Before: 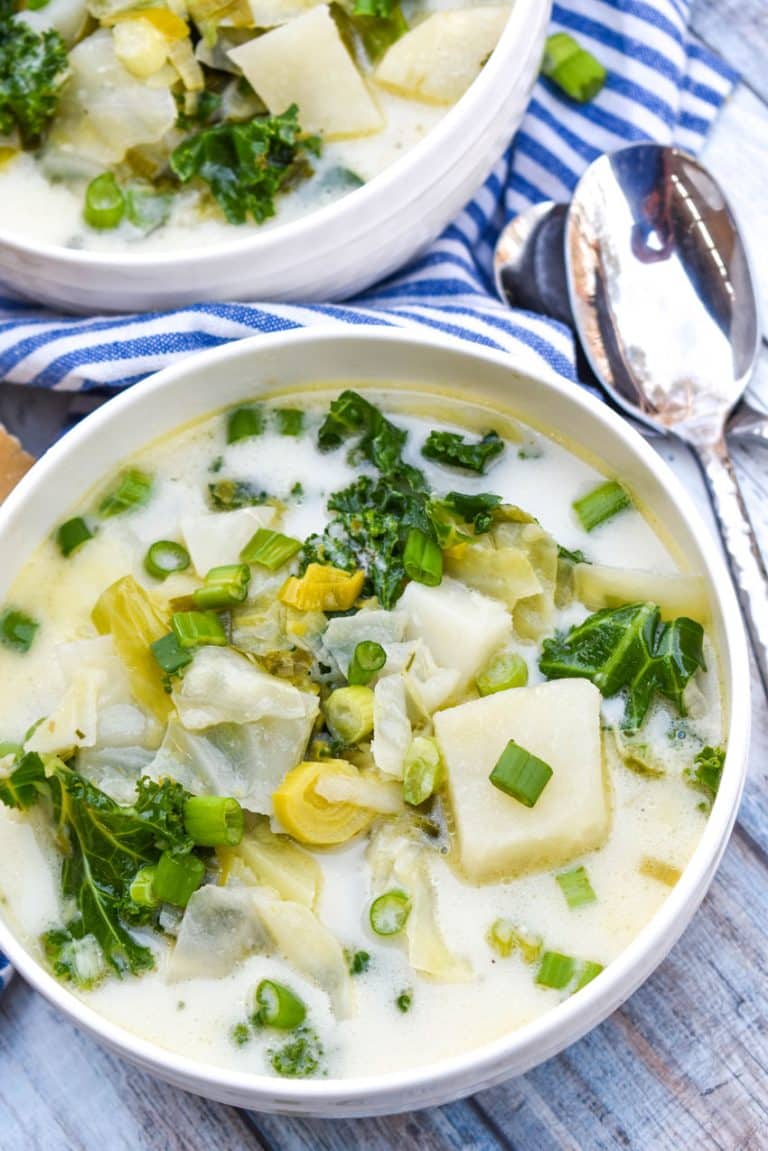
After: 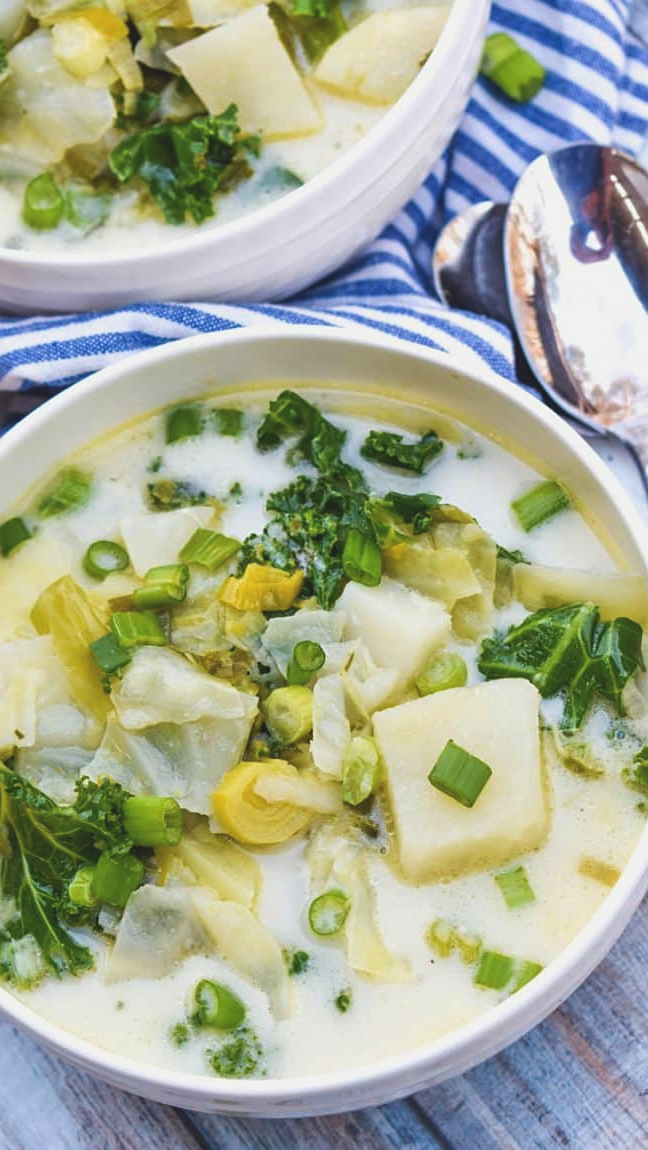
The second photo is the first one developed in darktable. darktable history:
crop: left 8.038%, right 7.475%
velvia: on, module defaults
sharpen: amount 0.206
exposure: black level correction -0.014, exposure -0.187 EV, compensate highlight preservation false
